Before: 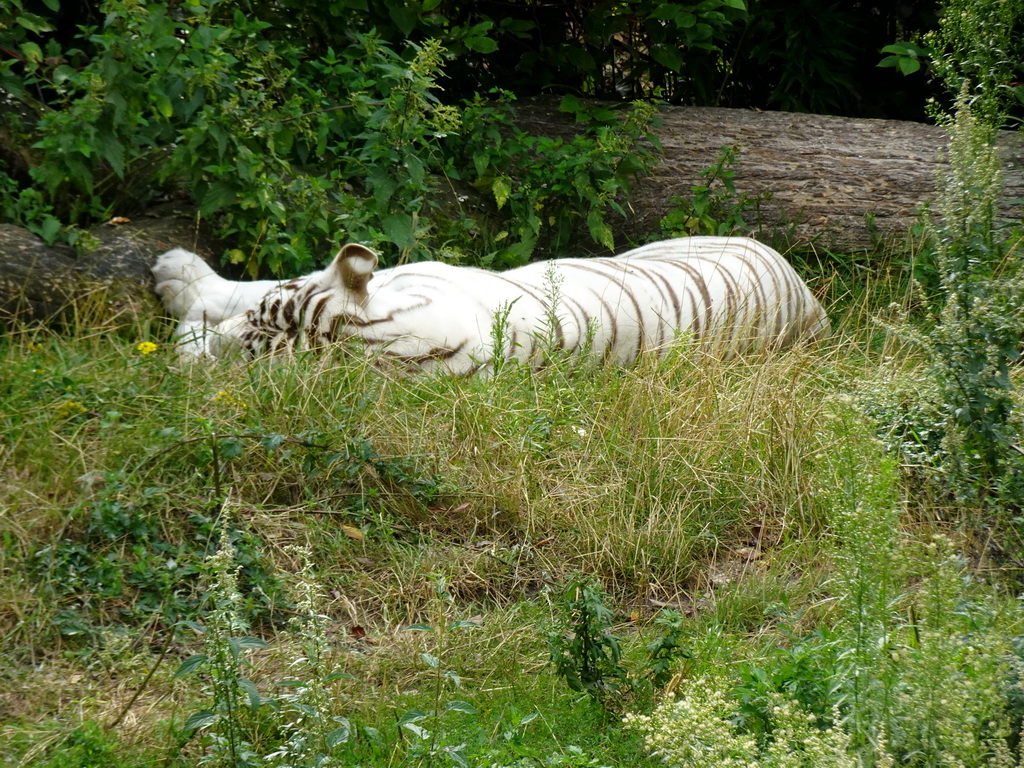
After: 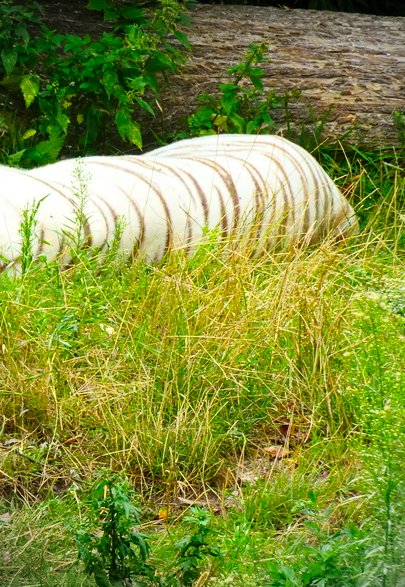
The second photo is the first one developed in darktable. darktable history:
vignetting: on, module defaults
crop: left 46.171%, top 13.378%, right 14.189%, bottom 10.069%
contrast brightness saturation: contrast 0.204, brightness 0.193, saturation 0.818
